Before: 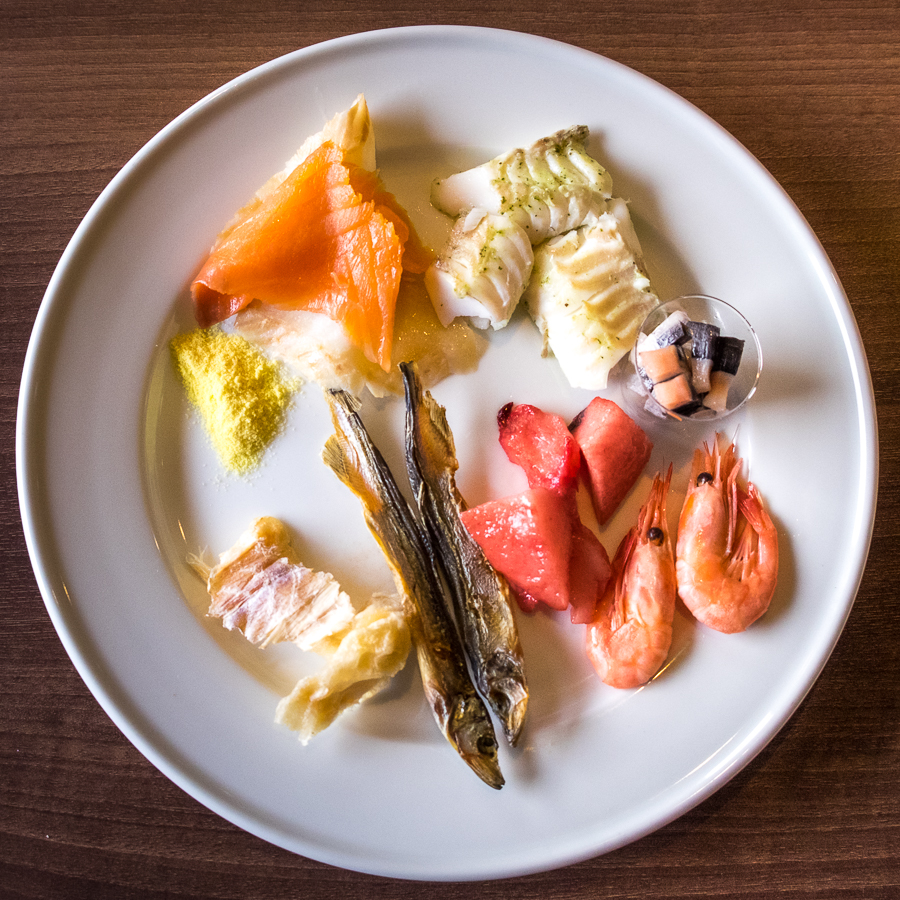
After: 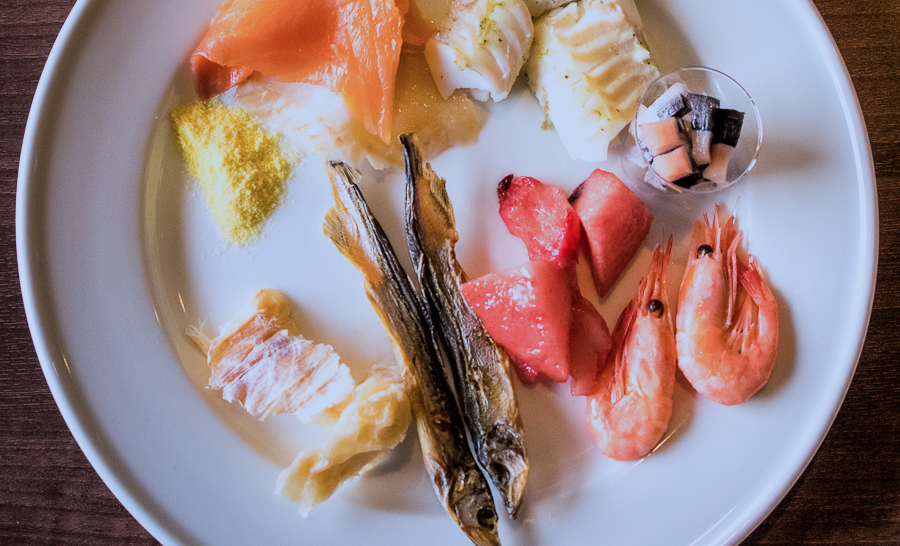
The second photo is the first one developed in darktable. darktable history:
color correction: highlights a* -1.9, highlights b* -18.39
filmic rgb: black relative exposure -7.65 EV, white relative exposure 4.56 EV, hardness 3.61
crop and rotate: top 25.343%, bottom 13.989%
